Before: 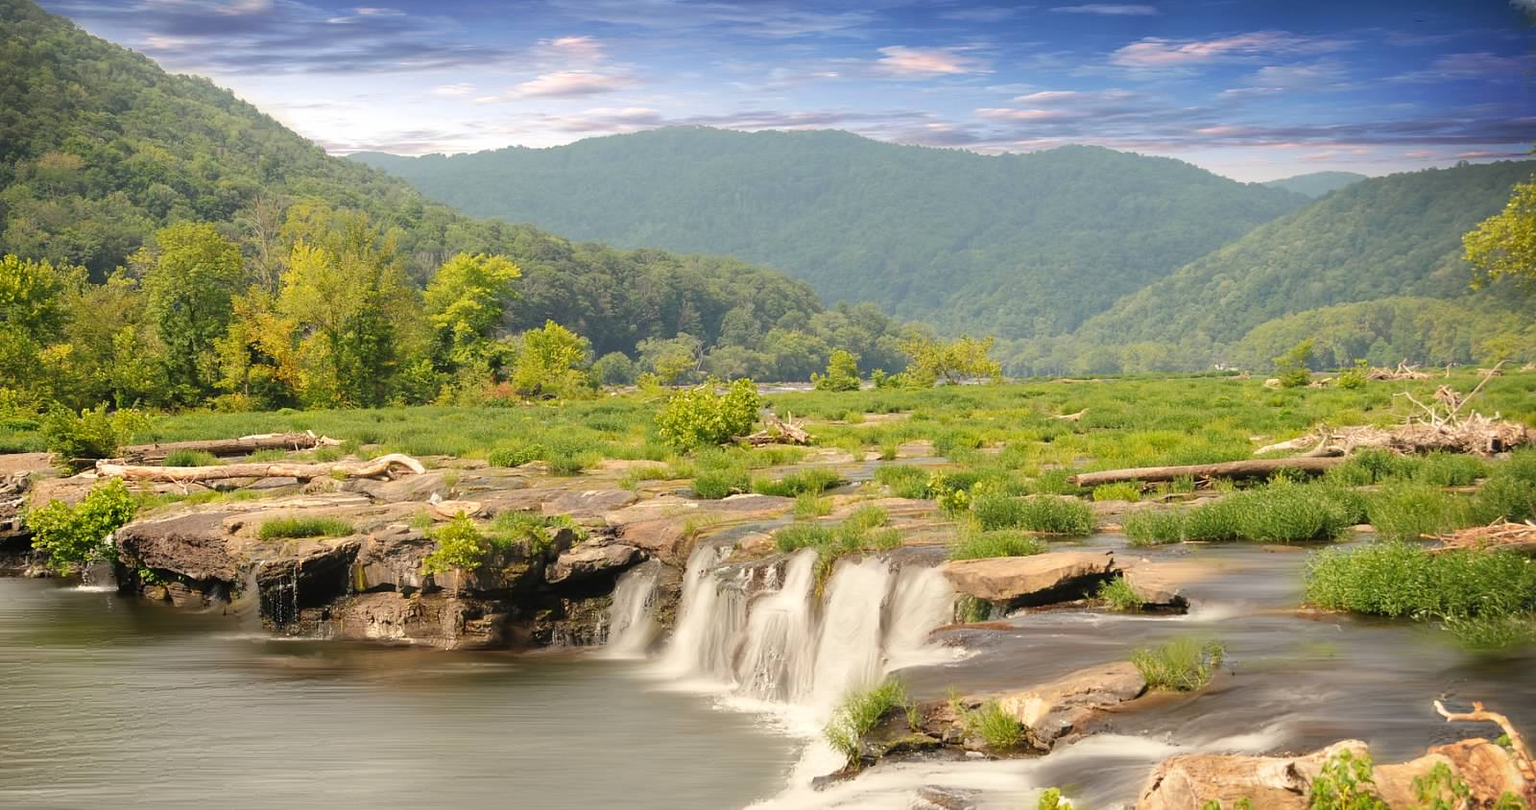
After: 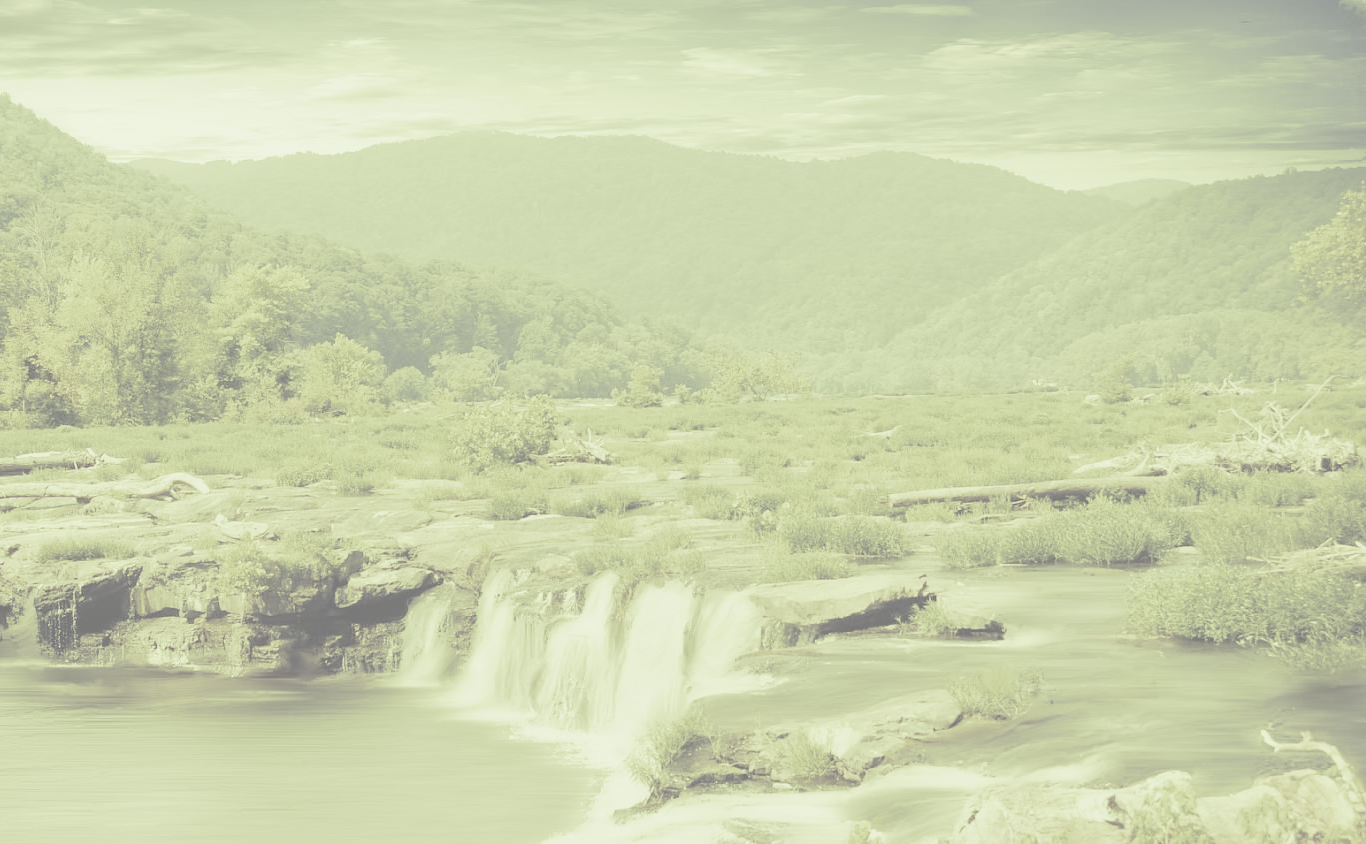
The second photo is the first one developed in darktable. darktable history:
split-toning: shadows › hue 290.82°, shadows › saturation 0.34, highlights › saturation 0.38, balance 0, compress 50%
contrast brightness saturation: contrast -0.32, brightness 0.75, saturation -0.78
crop and rotate: left 14.584%
